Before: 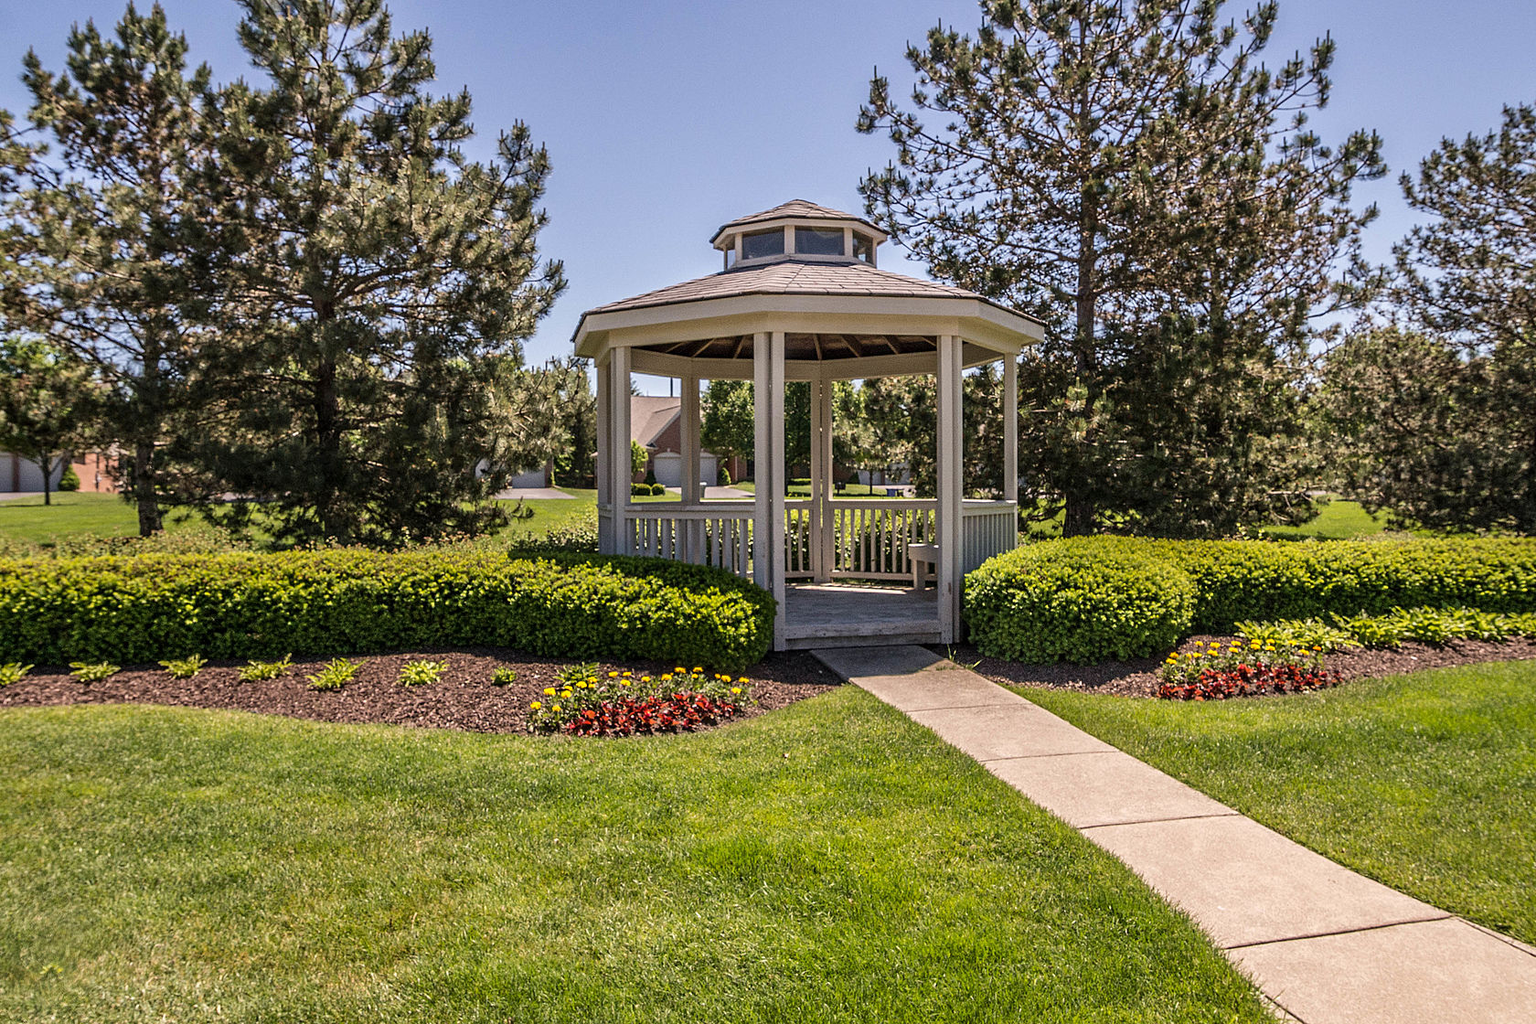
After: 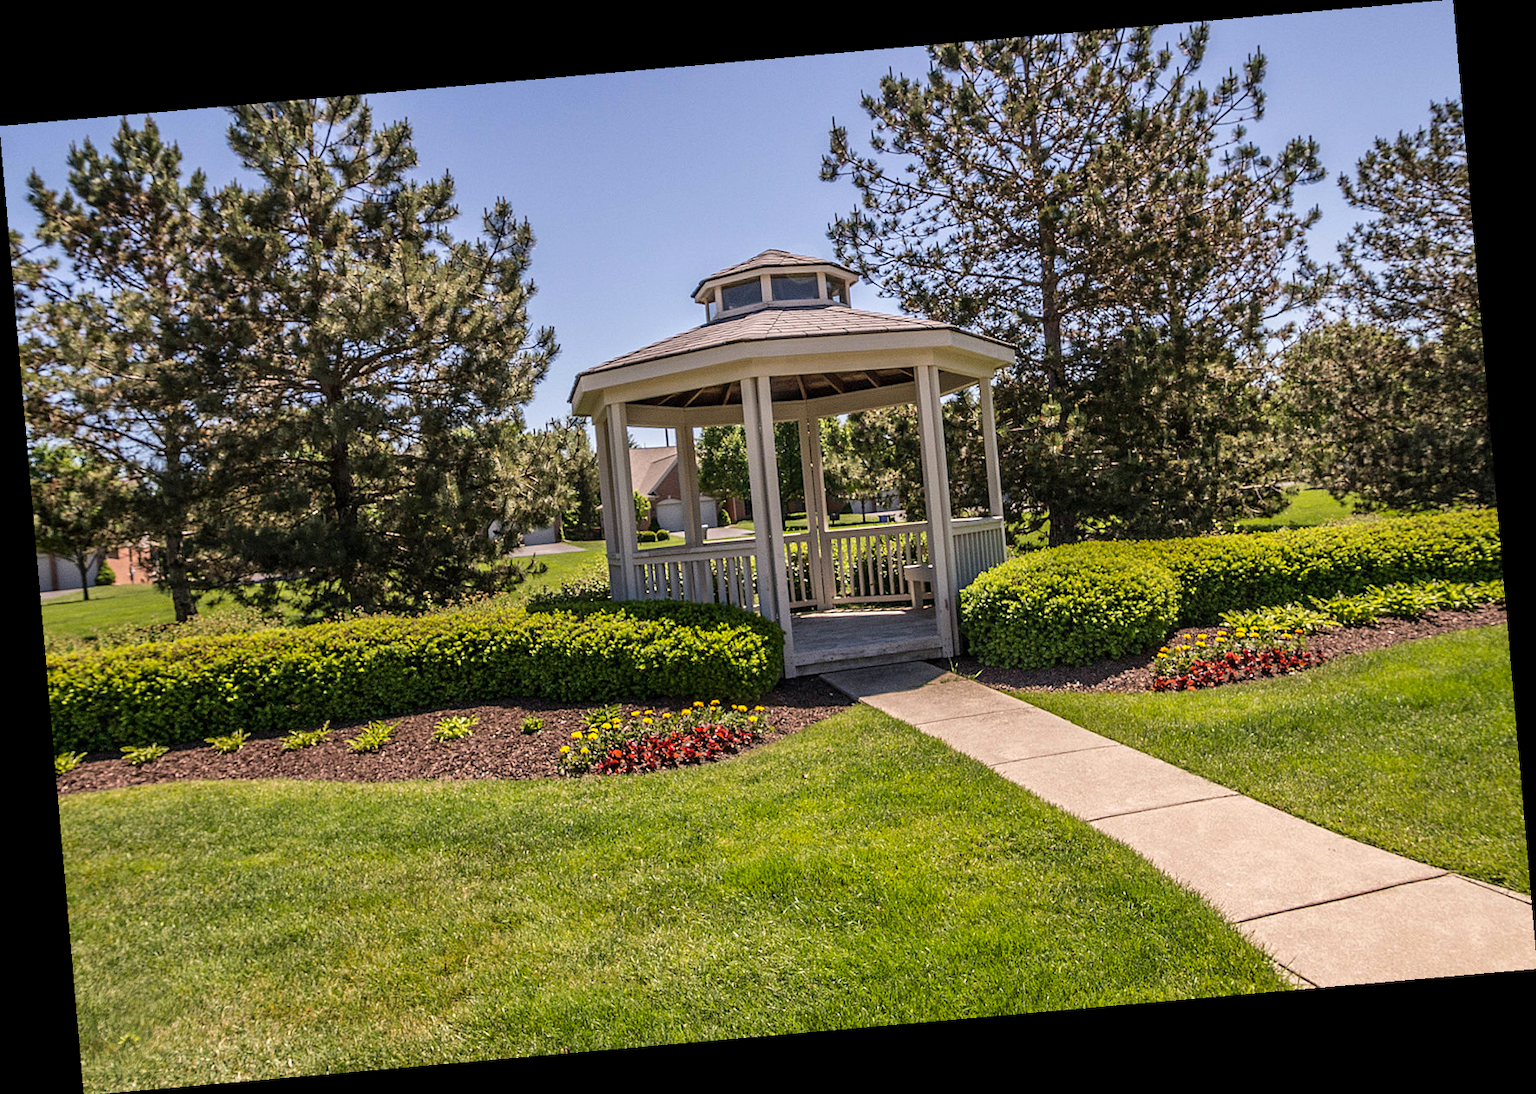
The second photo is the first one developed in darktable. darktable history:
rotate and perspective: rotation -4.98°, automatic cropping off
contrast brightness saturation: contrast 0.04, saturation 0.07
